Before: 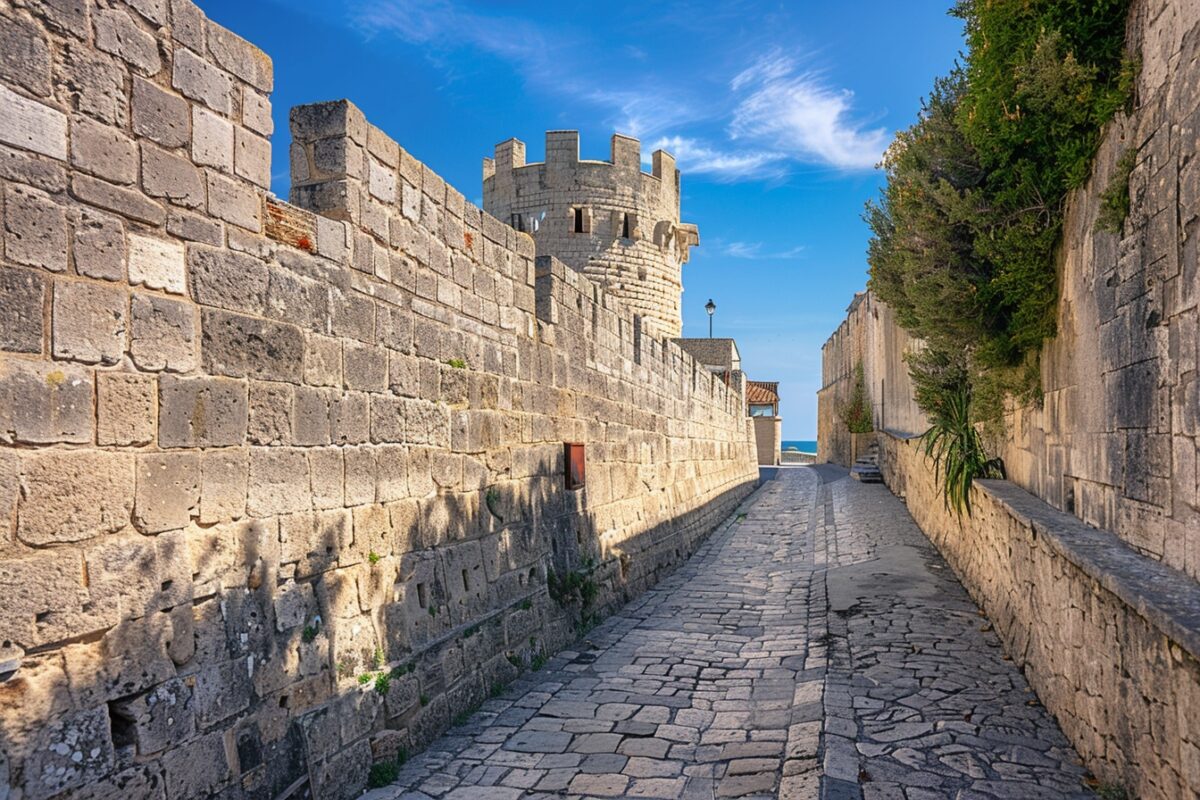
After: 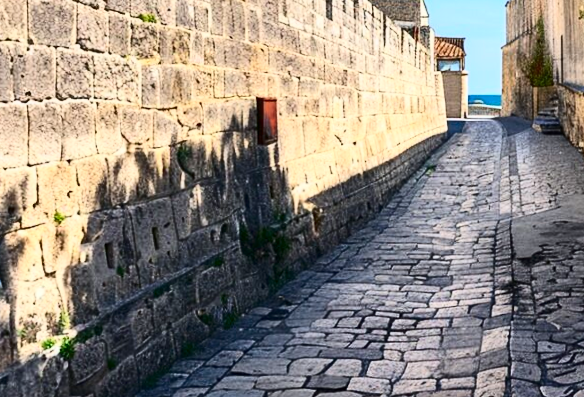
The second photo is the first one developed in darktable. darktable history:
tone equalizer: on, module defaults
rotate and perspective: rotation -0.013°, lens shift (vertical) -0.027, lens shift (horizontal) 0.178, crop left 0.016, crop right 0.989, crop top 0.082, crop bottom 0.918
crop: left 29.672%, top 41.786%, right 20.851%, bottom 3.487%
white balance: red 0.986, blue 1.01
contrast brightness saturation: contrast 0.4, brightness 0.05, saturation 0.25
